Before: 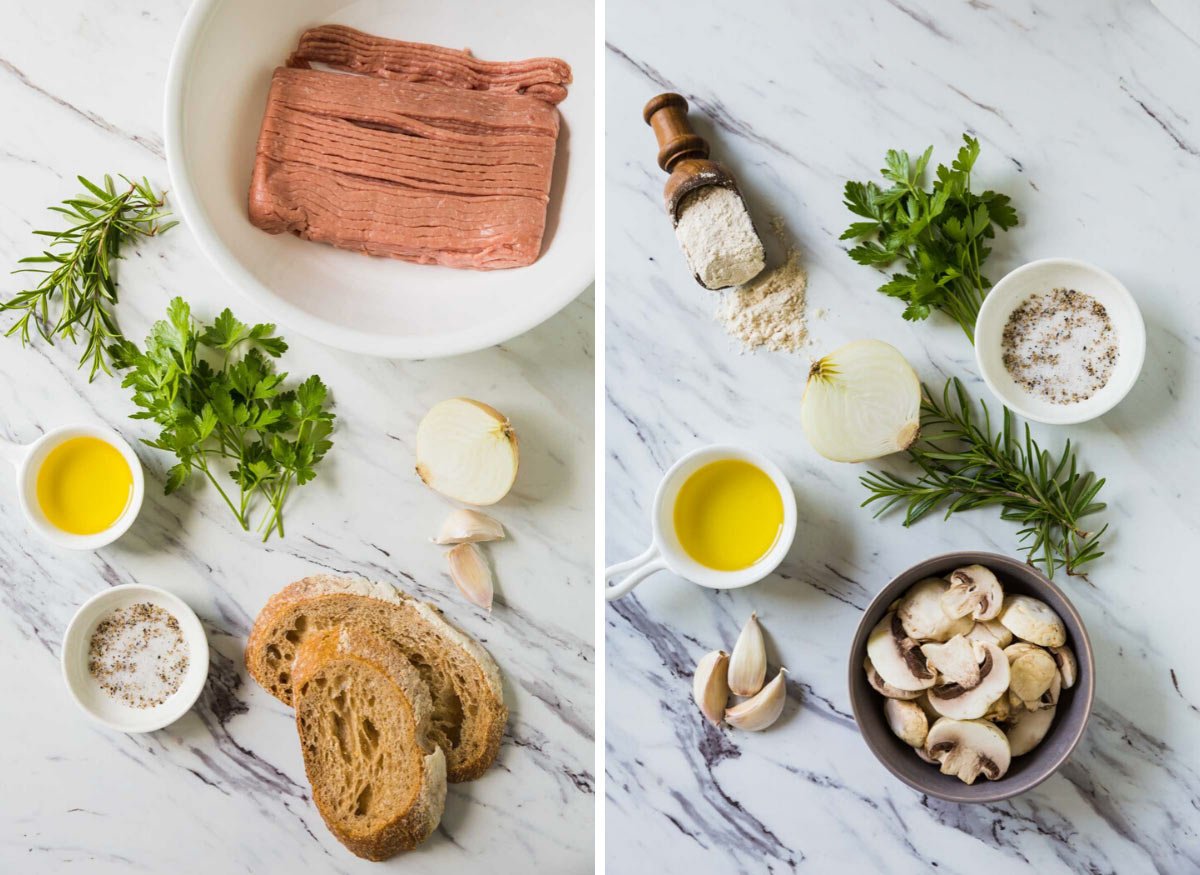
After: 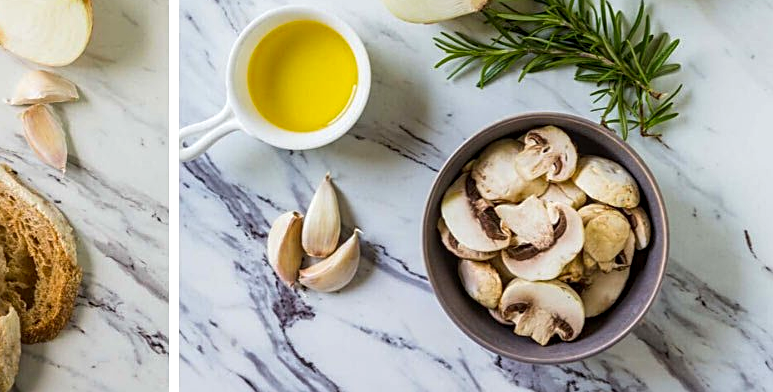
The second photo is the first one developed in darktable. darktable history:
local contrast: on, module defaults
sharpen: on, module defaults
crop and rotate: left 35.509%, top 50.238%, bottom 4.934%
contrast brightness saturation: saturation 0.18
